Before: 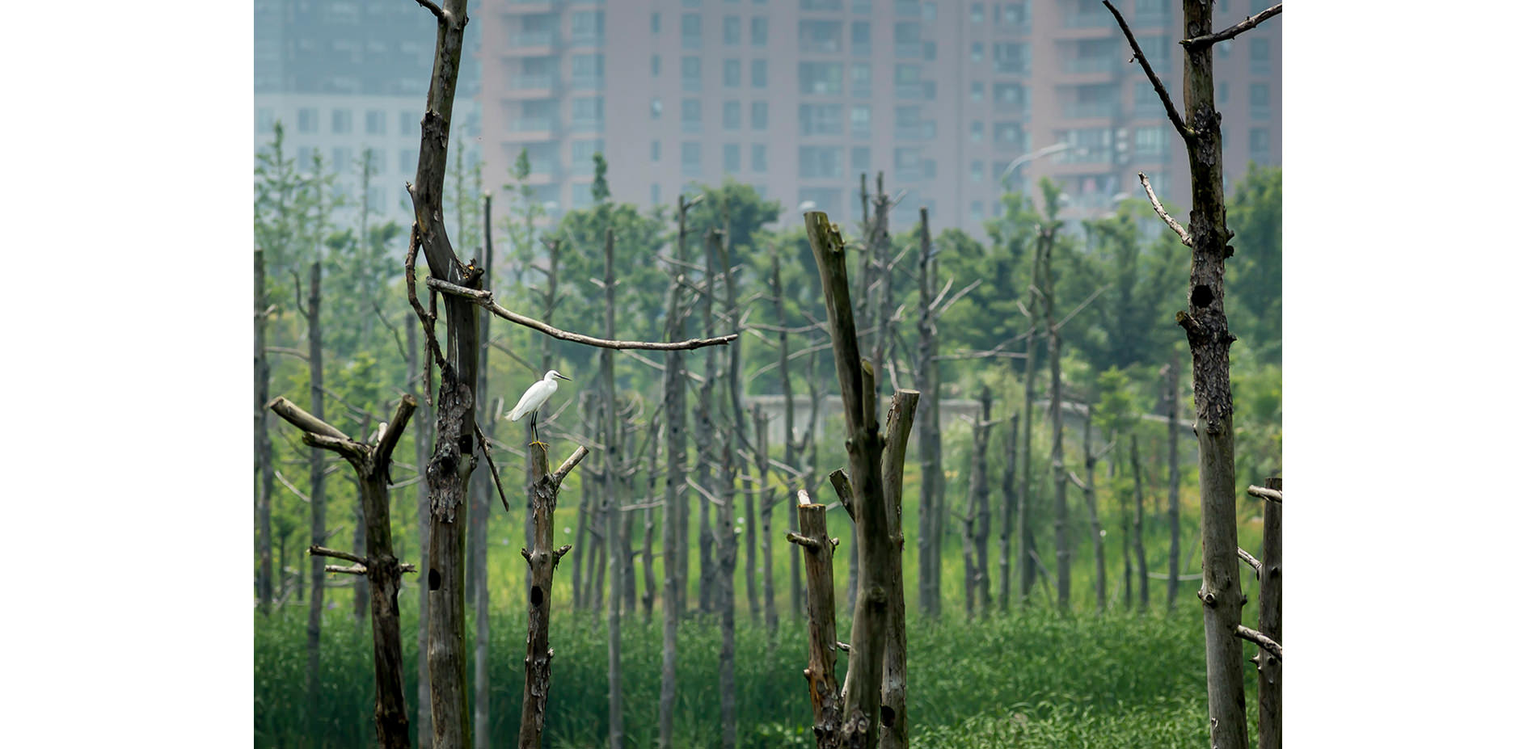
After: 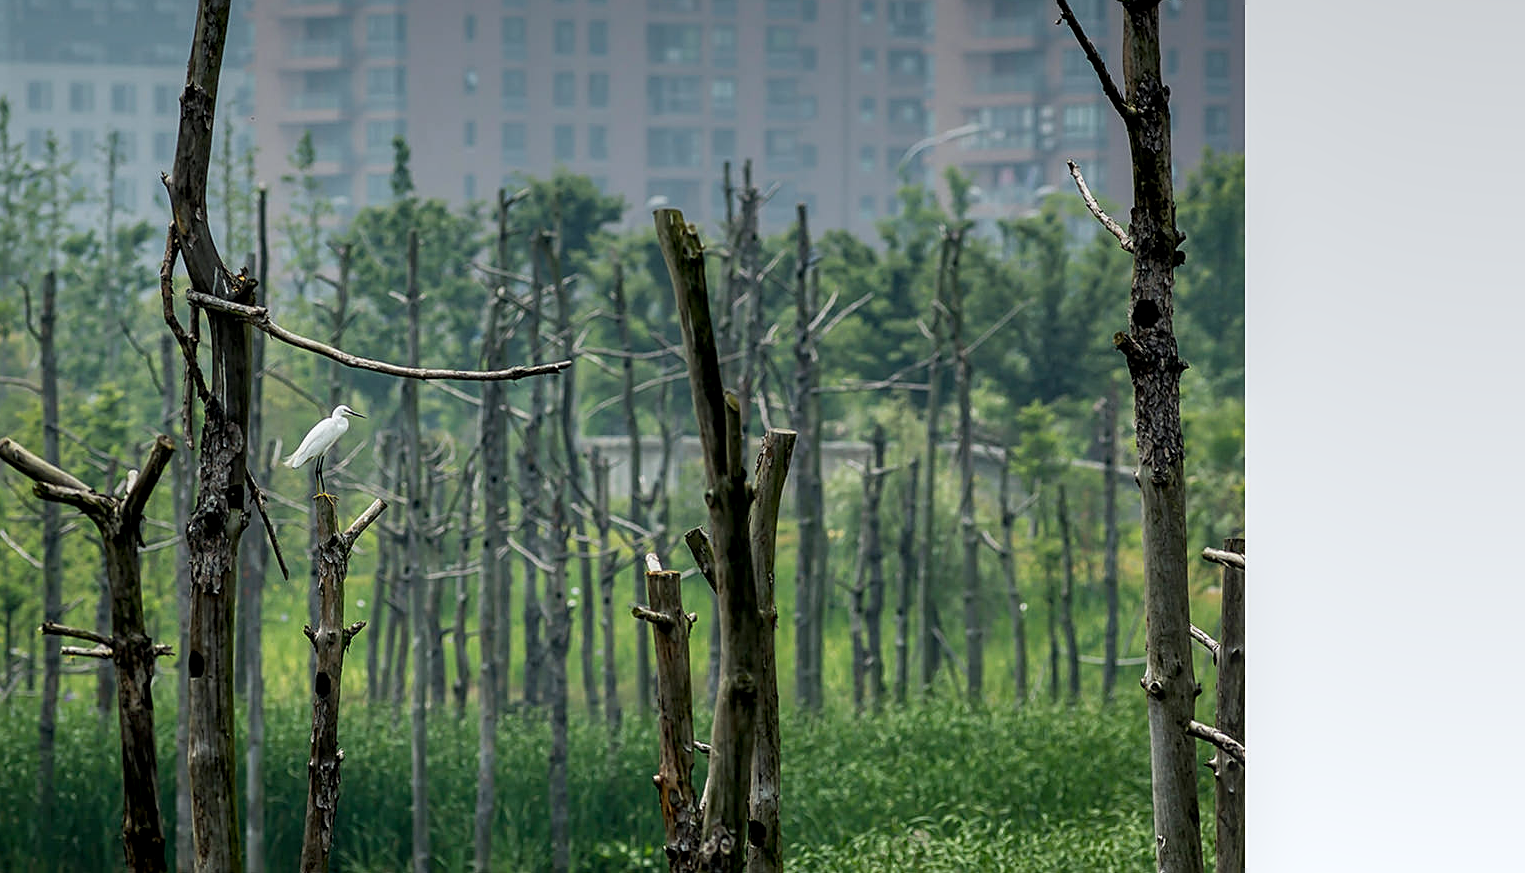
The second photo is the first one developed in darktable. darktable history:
crop and rotate: left 17.959%, top 5.771%, right 1.742%
local contrast: on, module defaults
sharpen: on, module defaults
white balance: red 0.982, blue 1.018
graduated density: on, module defaults
